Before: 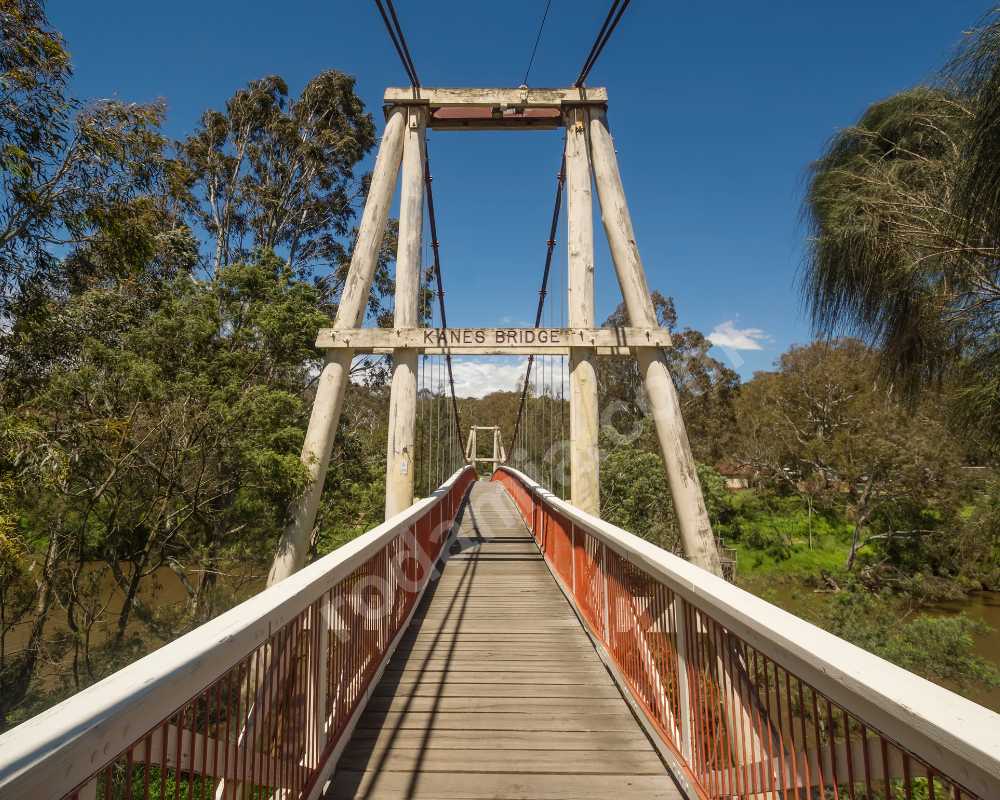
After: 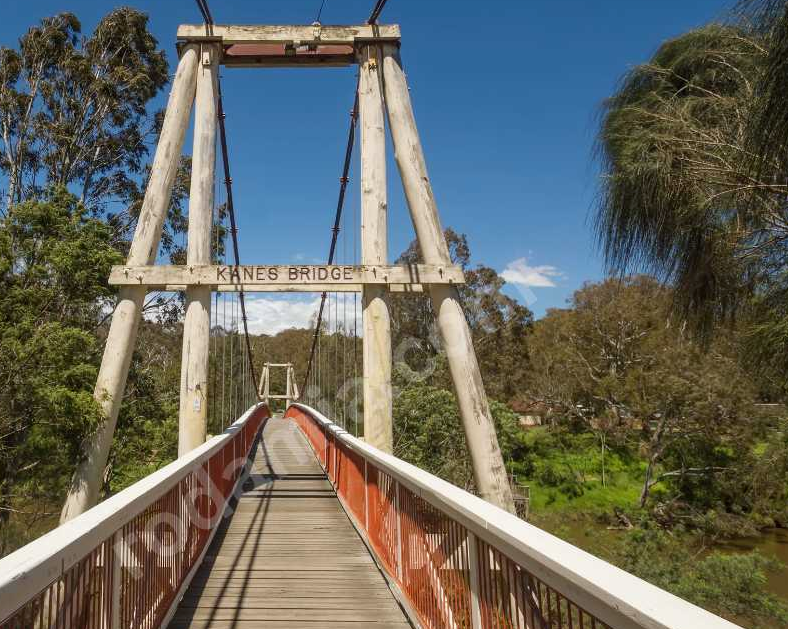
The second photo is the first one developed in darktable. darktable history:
crop and rotate: left 20.74%, top 7.912%, right 0.375%, bottom 13.378%
white balance: red 0.988, blue 1.017
